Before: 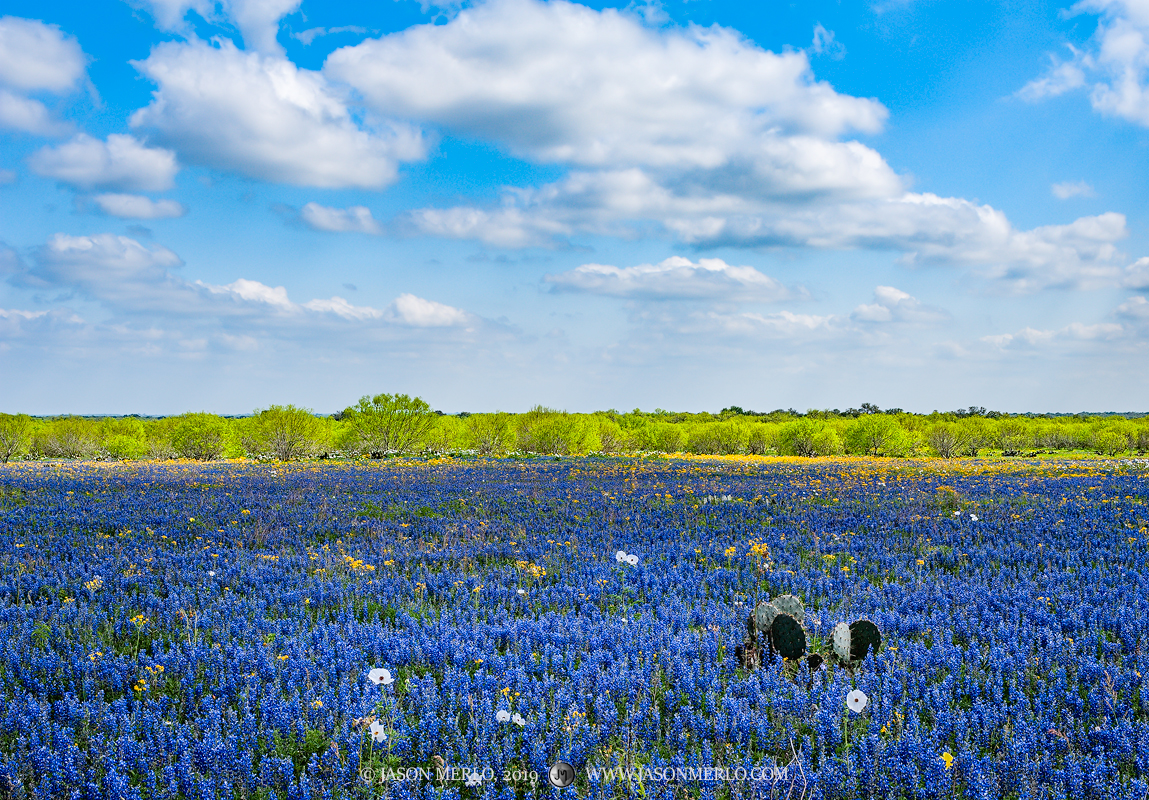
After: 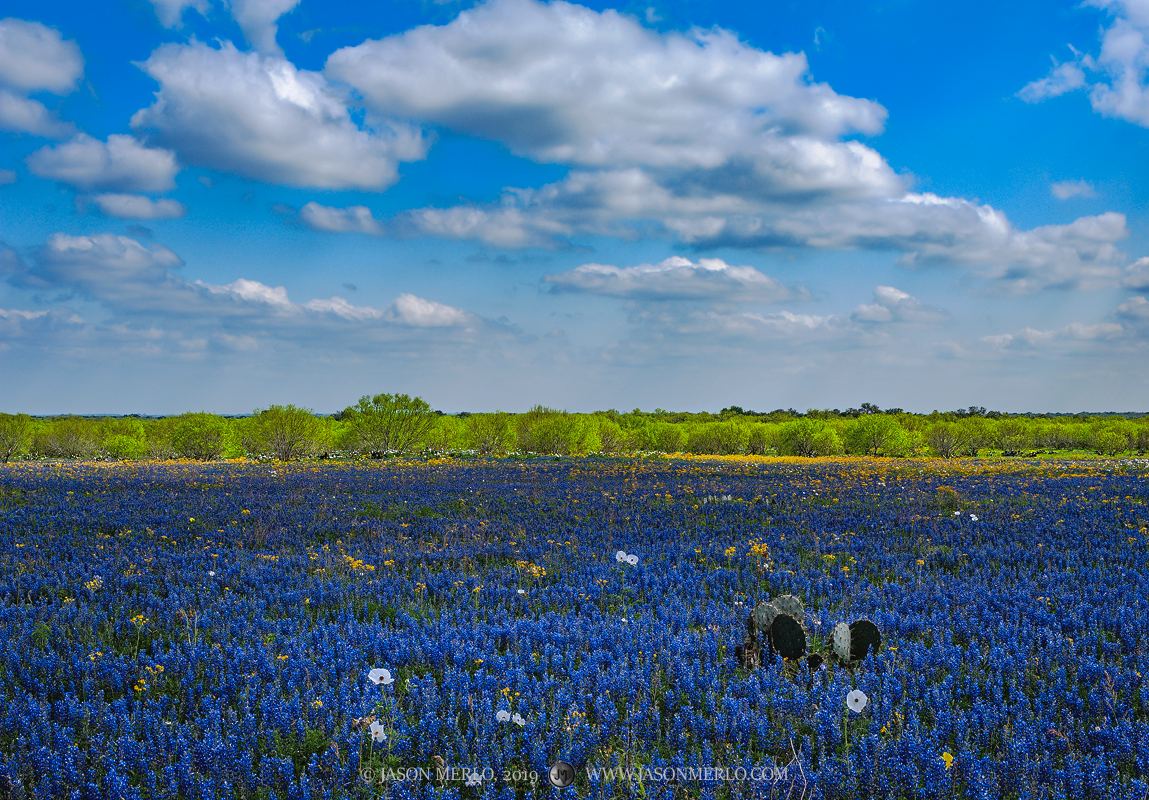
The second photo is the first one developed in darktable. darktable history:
tone curve: curves: ch0 [(0, 0) (0.003, 0.029) (0.011, 0.034) (0.025, 0.044) (0.044, 0.057) (0.069, 0.07) (0.1, 0.084) (0.136, 0.104) (0.177, 0.127) (0.224, 0.156) (0.277, 0.192) (0.335, 0.236) (0.399, 0.284) (0.468, 0.339) (0.543, 0.393) (0.623, 0.454) (0.709, 0.541) (0.801, 0.65) (0.898, 0.766) (1, 1)], preserve colors none
